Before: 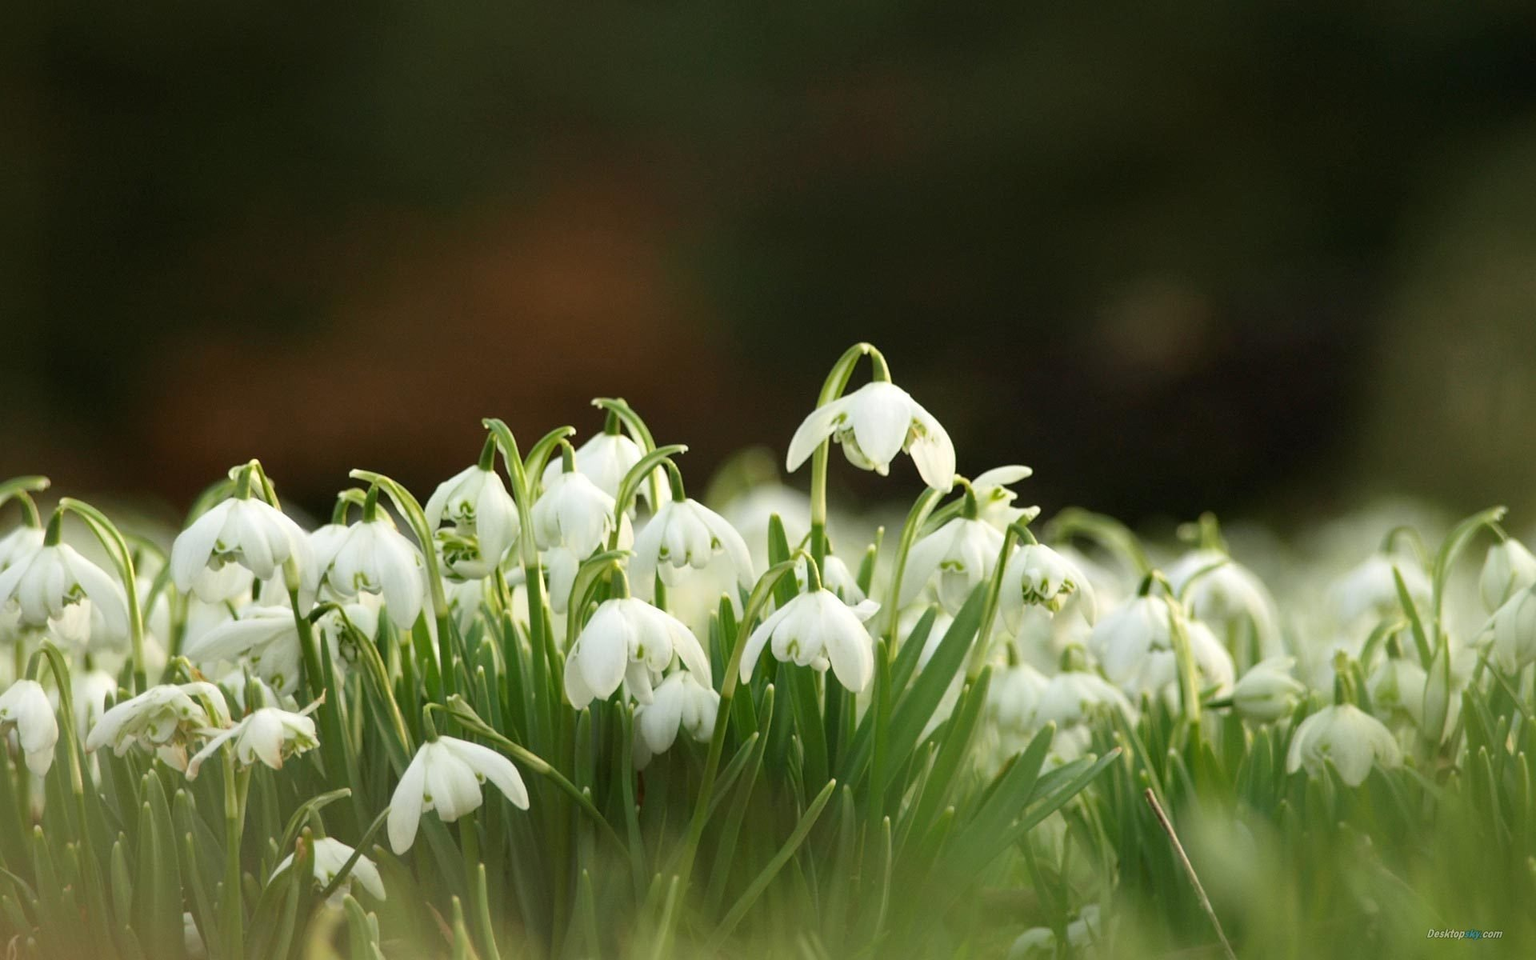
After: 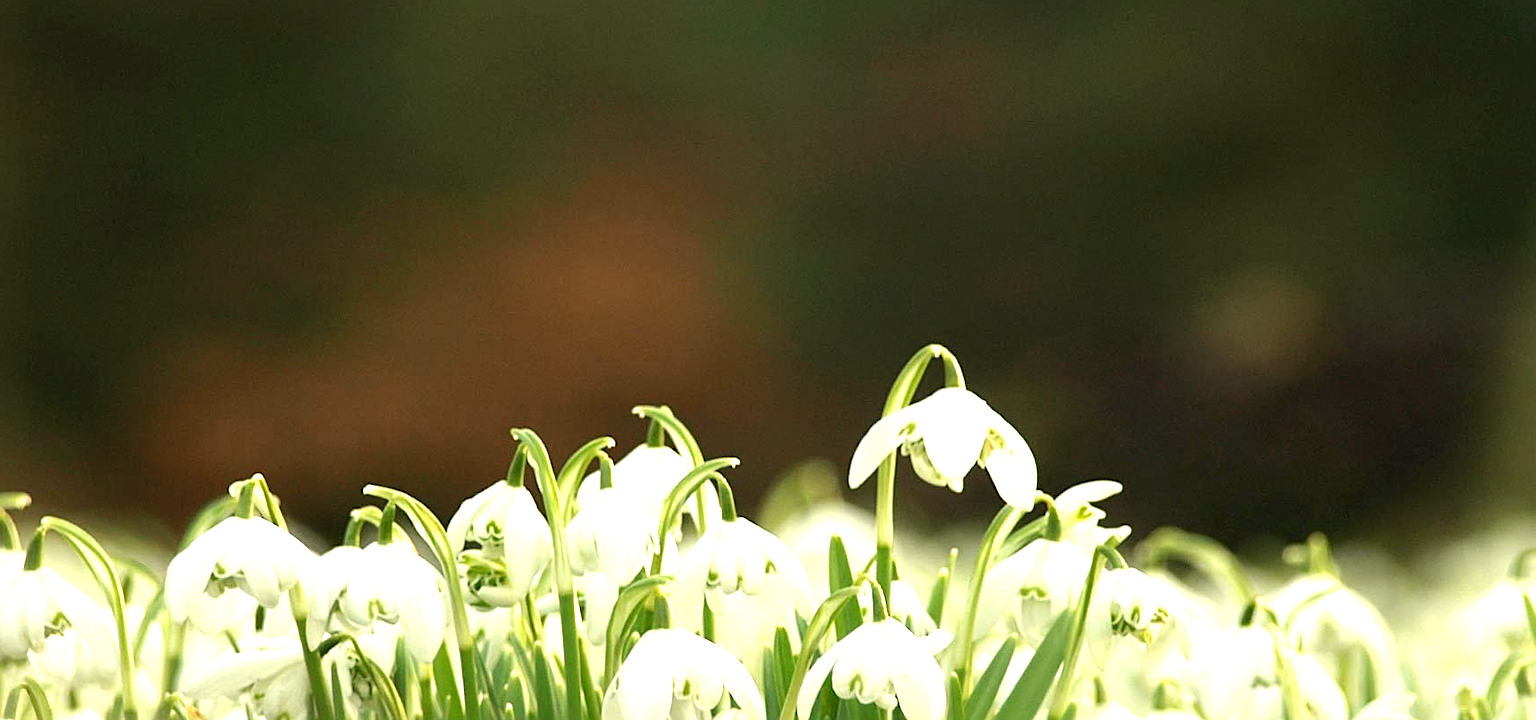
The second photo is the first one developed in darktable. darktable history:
crop: left 1.509%, top 3.452%, right 7.696%, bottom 28.452%
sharpen: on, module defaults
white balance: red 1.029, blue 0.92
exposure: exposure 0.999 EV, compensate highlight preservation false
